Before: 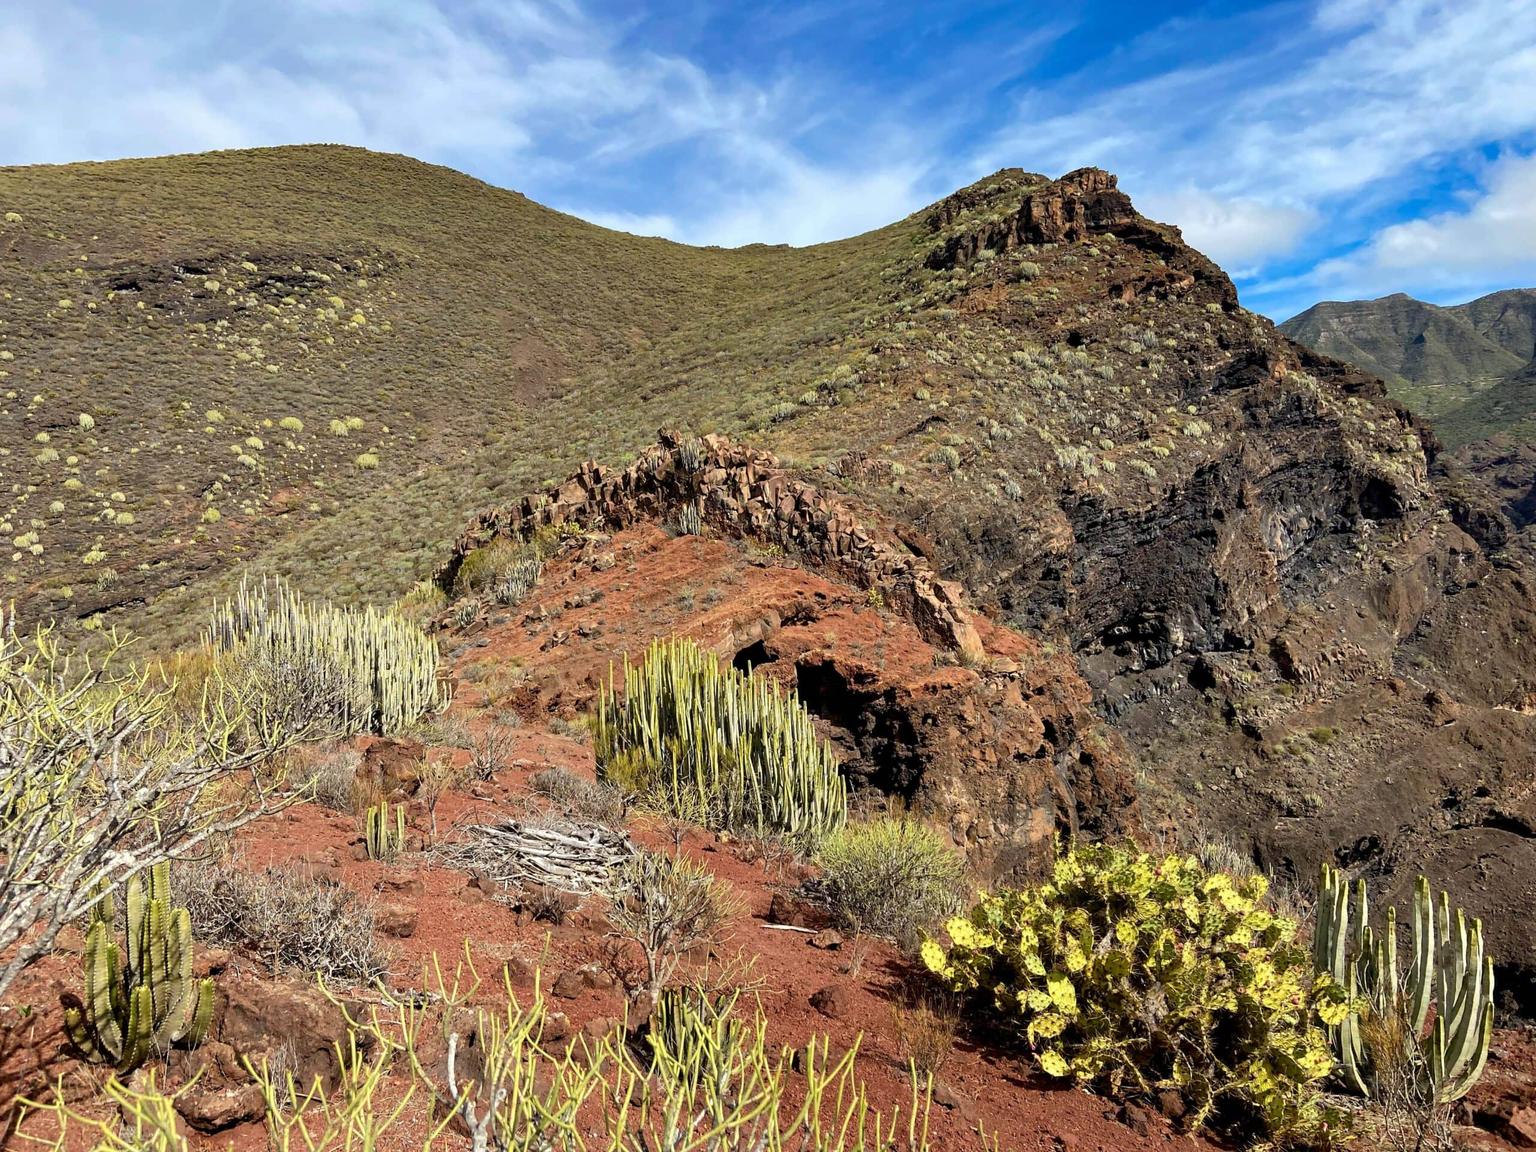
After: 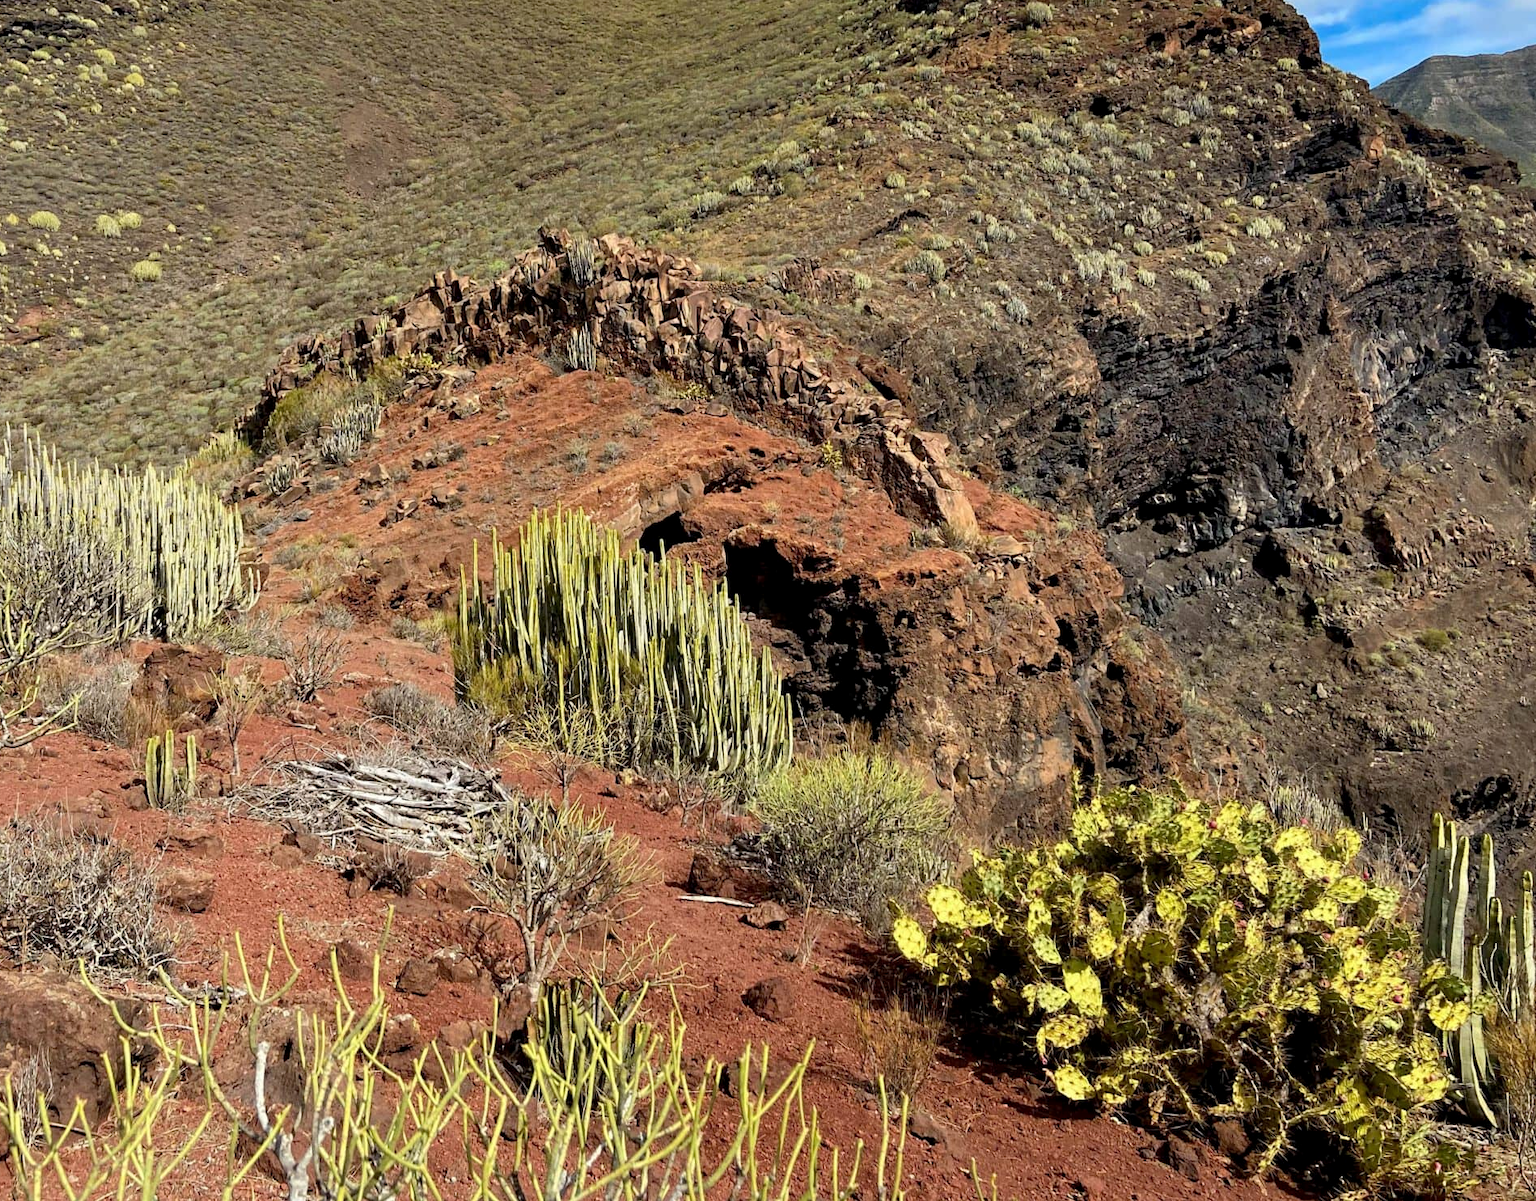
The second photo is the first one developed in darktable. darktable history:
exposure: black level correction 0.001, compensate exposure bias true, compensate highlight preservation false
crop: left 16.85%, top 22.641%, right 8.94%
